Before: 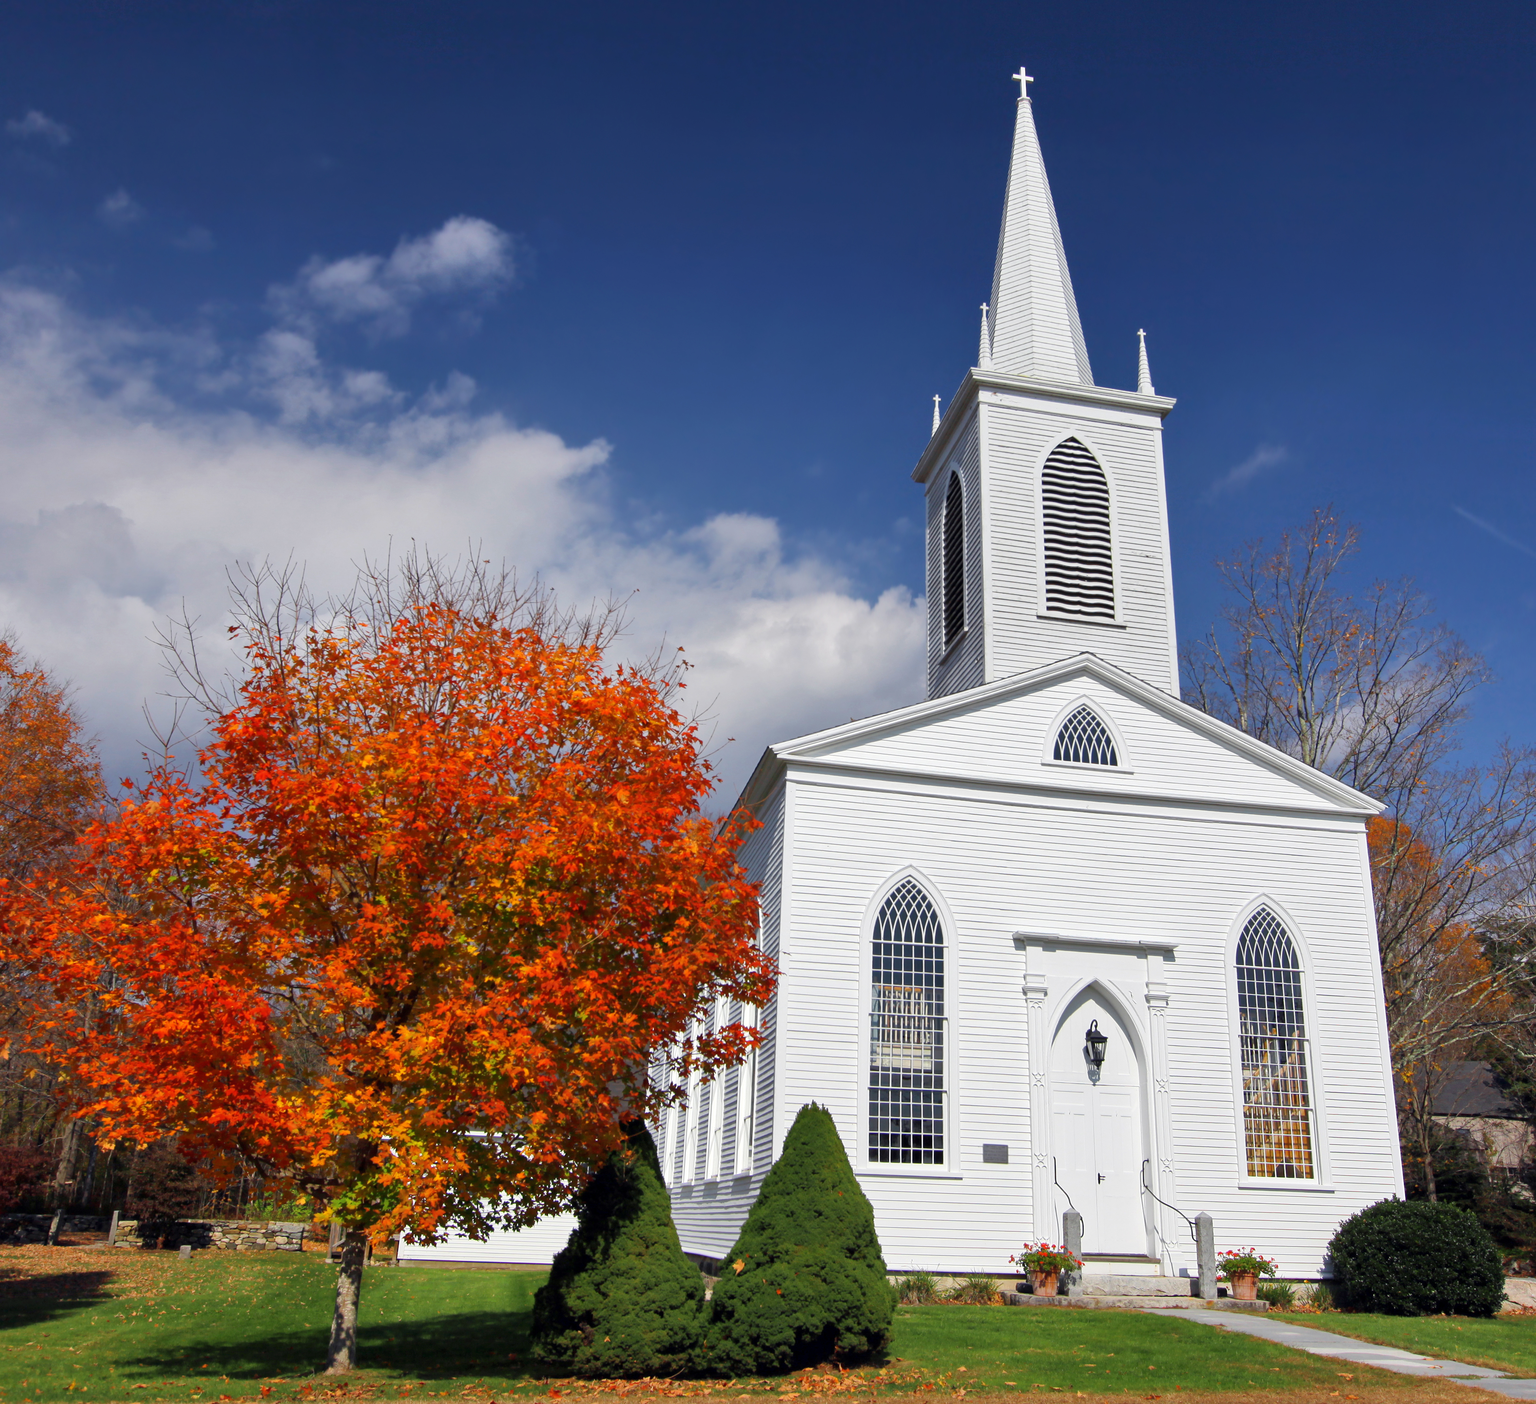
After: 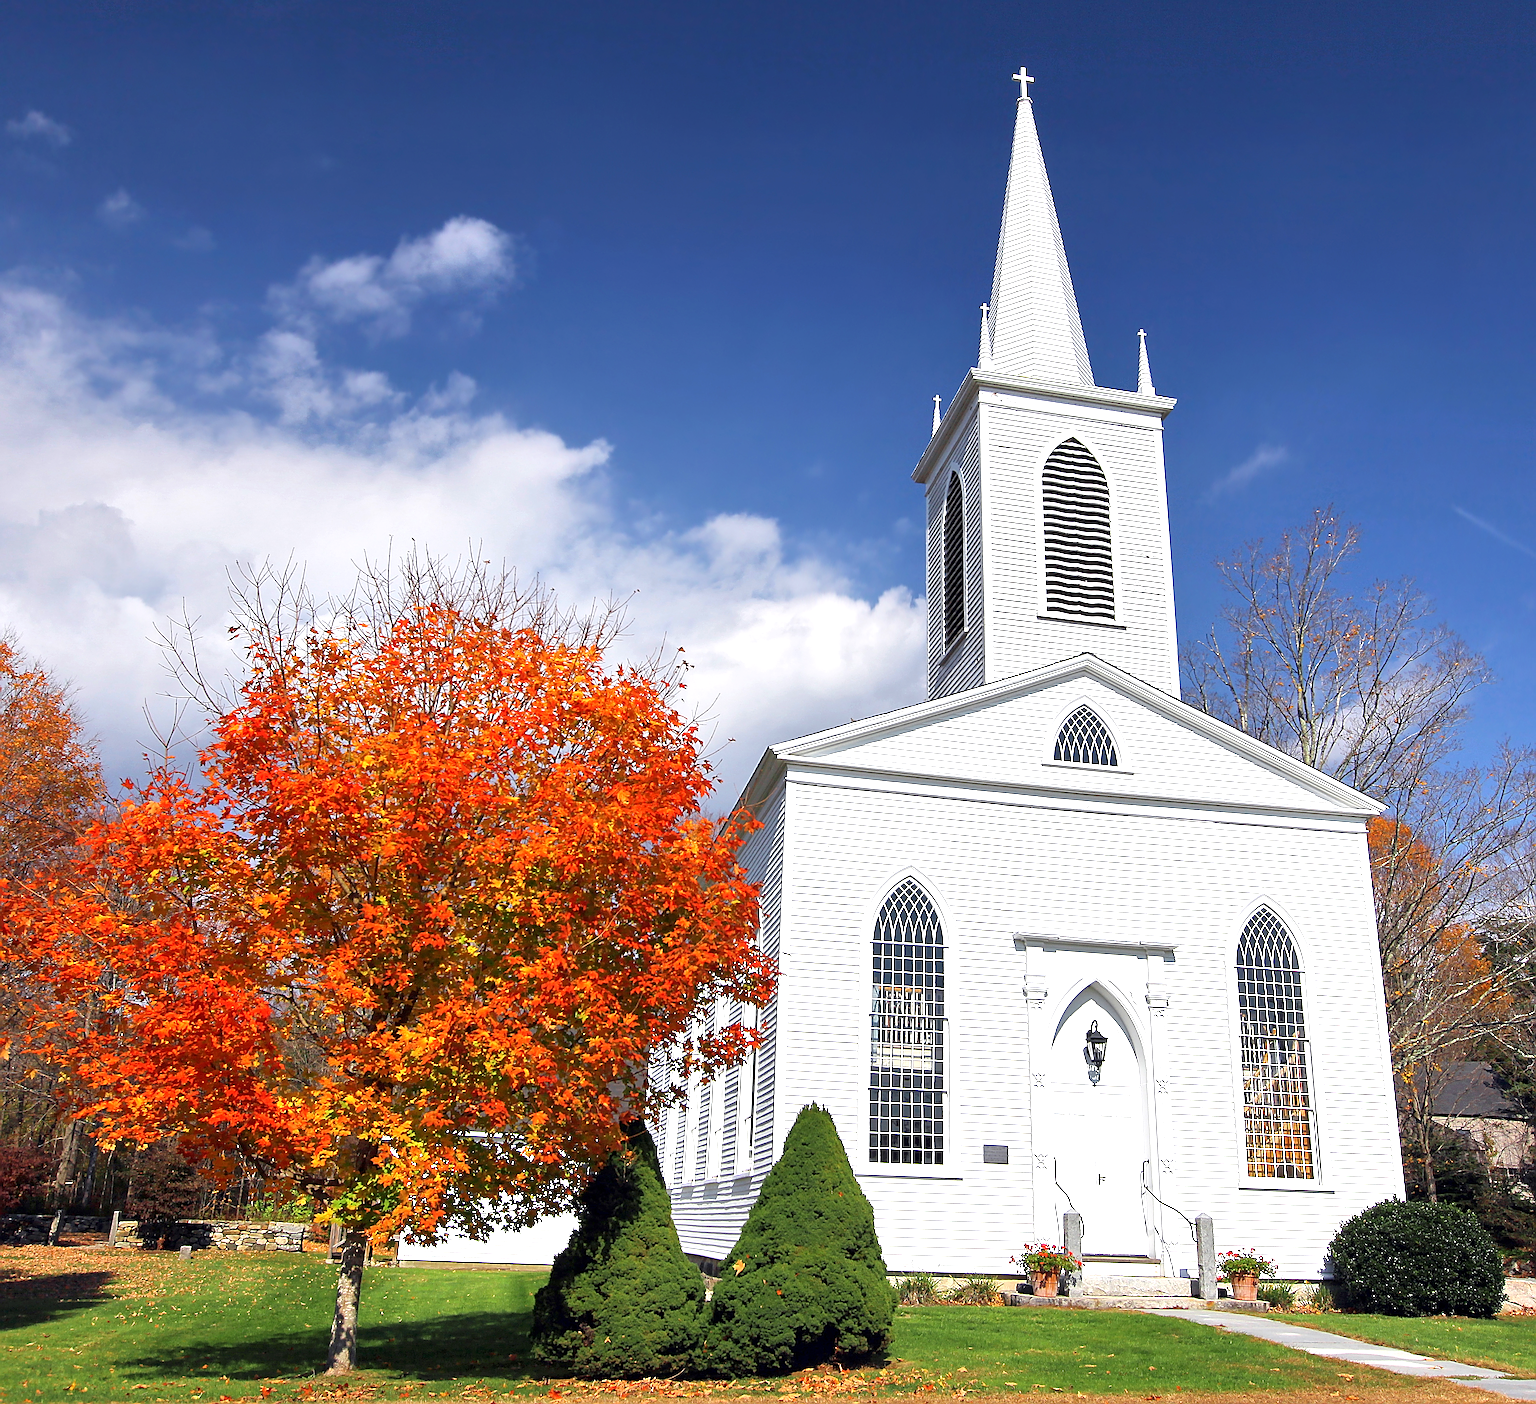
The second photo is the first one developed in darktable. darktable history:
exposure: exposure 0.766 EV, compensate highlight preservation false
sharpen: amount 2
